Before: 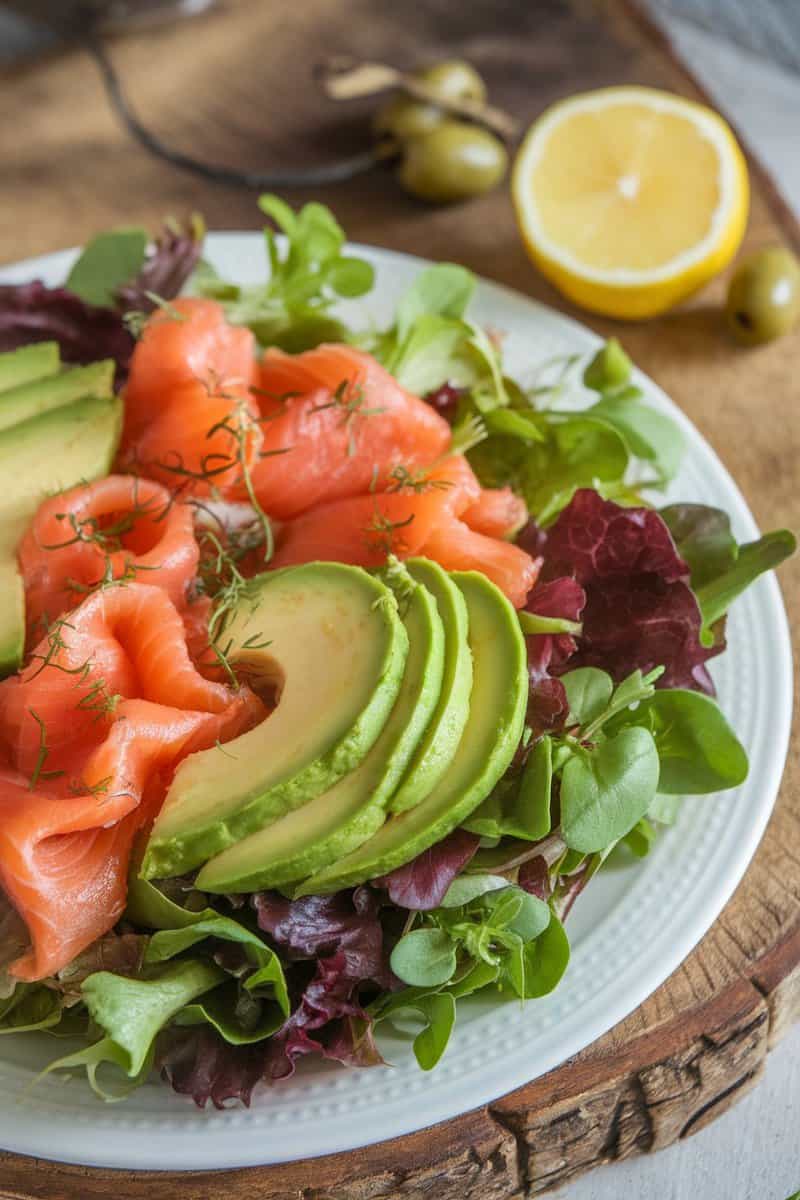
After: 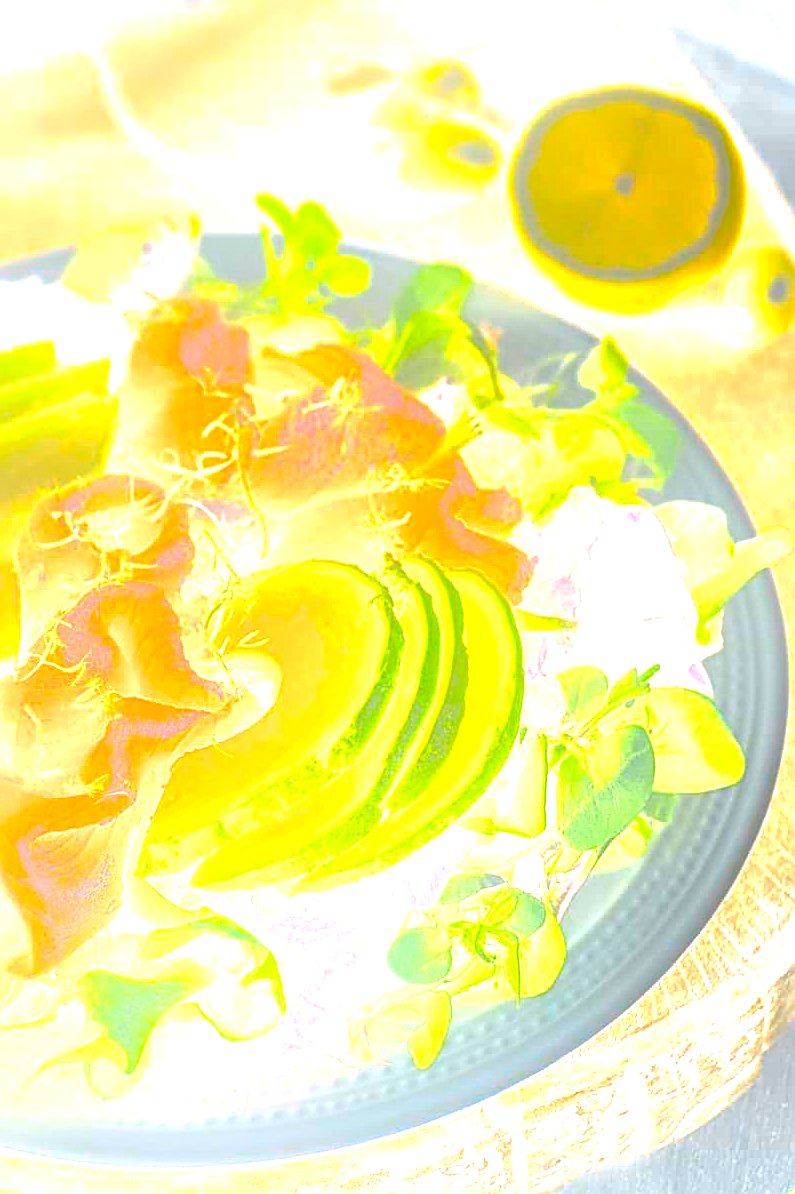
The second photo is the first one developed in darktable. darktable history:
sharpen: amount 0.75
color balance rgb: perceptual saturation grading › global saturation 36%, perceptual brilliance grading › global brilliance 10%, global vibrance 20%
crop and rotate: left 0.614%, top 0.179%, bottom 0.309%
exposure: black level correction 0, exposure 1.125 EV, compensate exposure bias true, compensate highlight preservation false
bloom: size 25%, threshold 5%, strength 90%
color correction: highlights b* 3
local contrast: detail 130%
